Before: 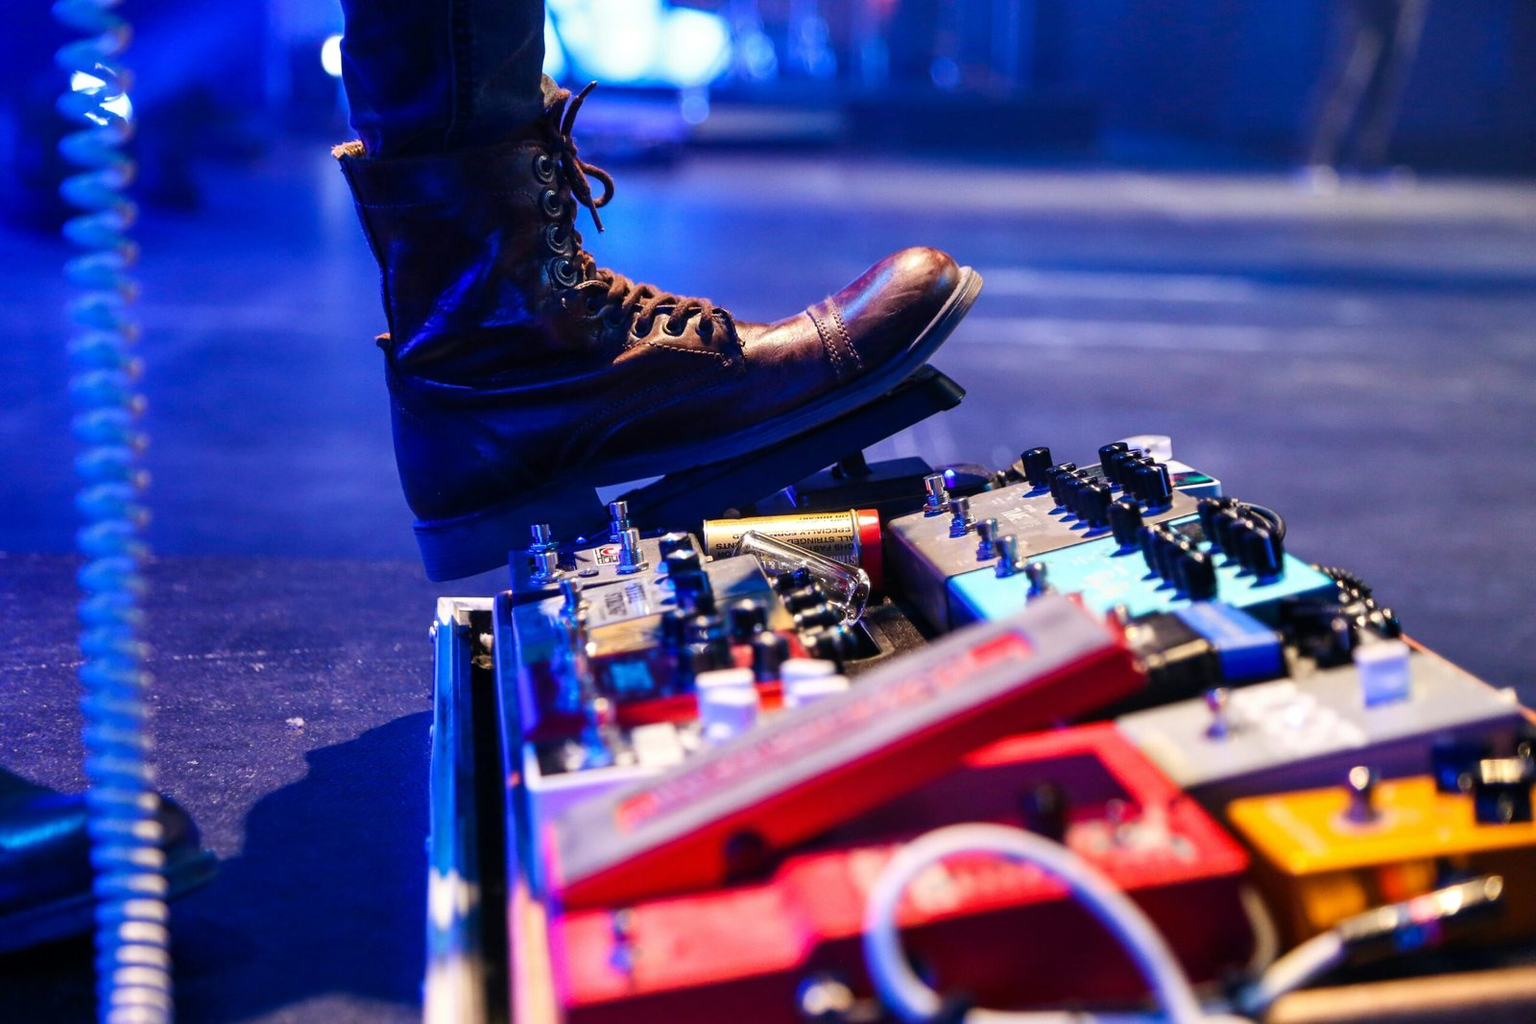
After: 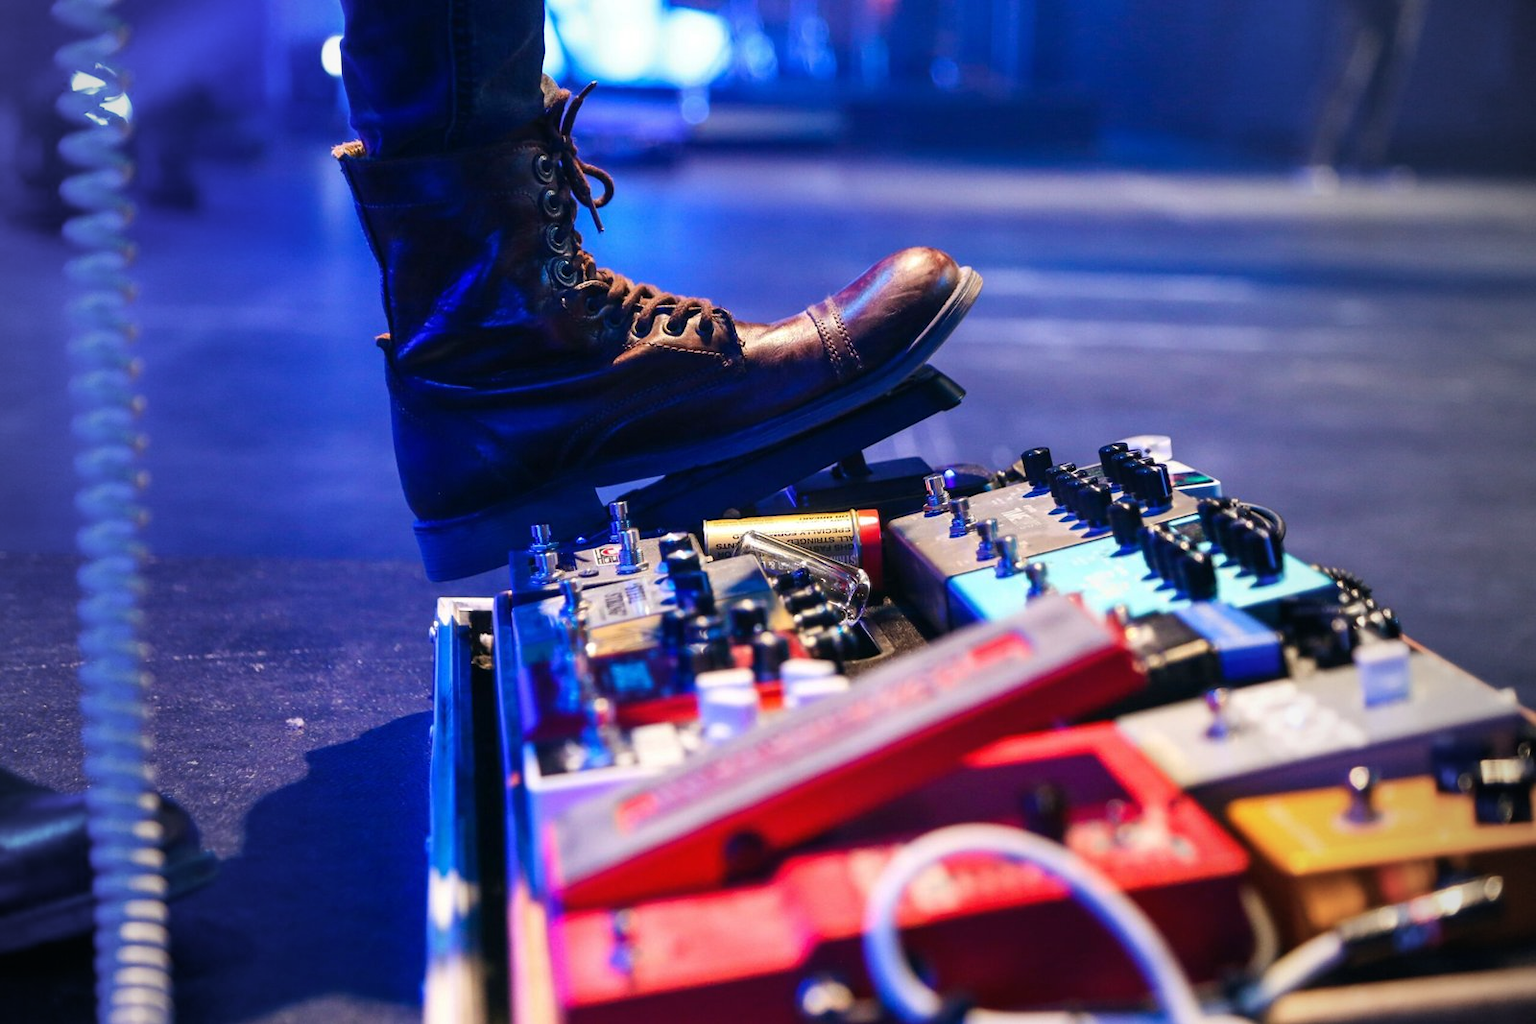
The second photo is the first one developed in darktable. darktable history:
vignetting: fall-off start 97%, fall-off radius 100%, width/height ratio 0.609, unbound false
color balance: mode lift, gamma, gain (sRGB), lift [1, 1, 1.022, 1.026]
